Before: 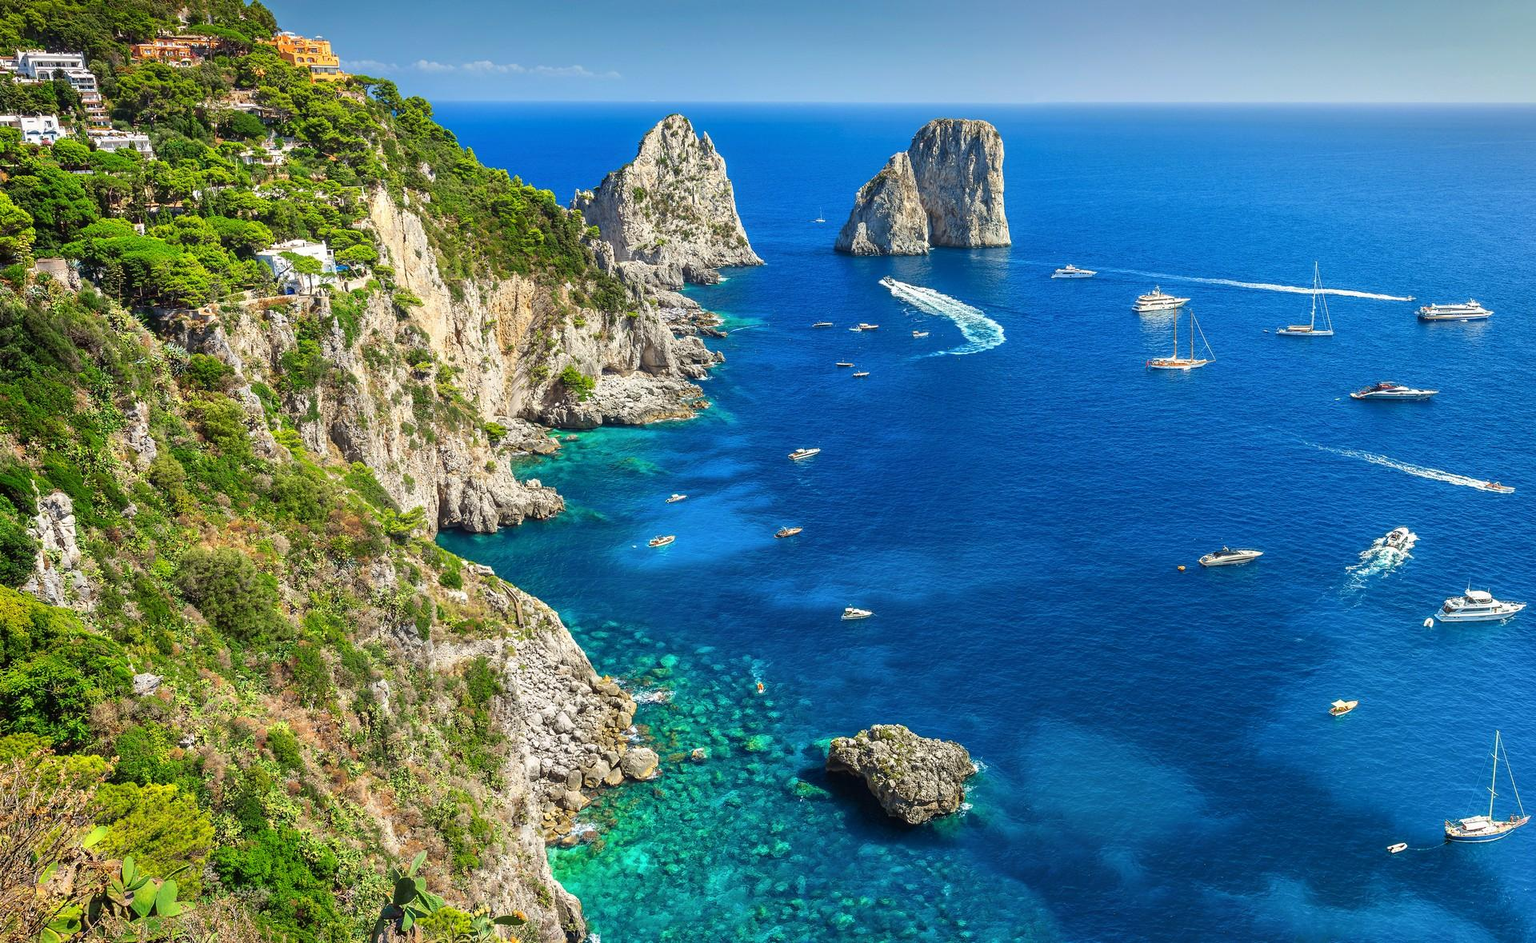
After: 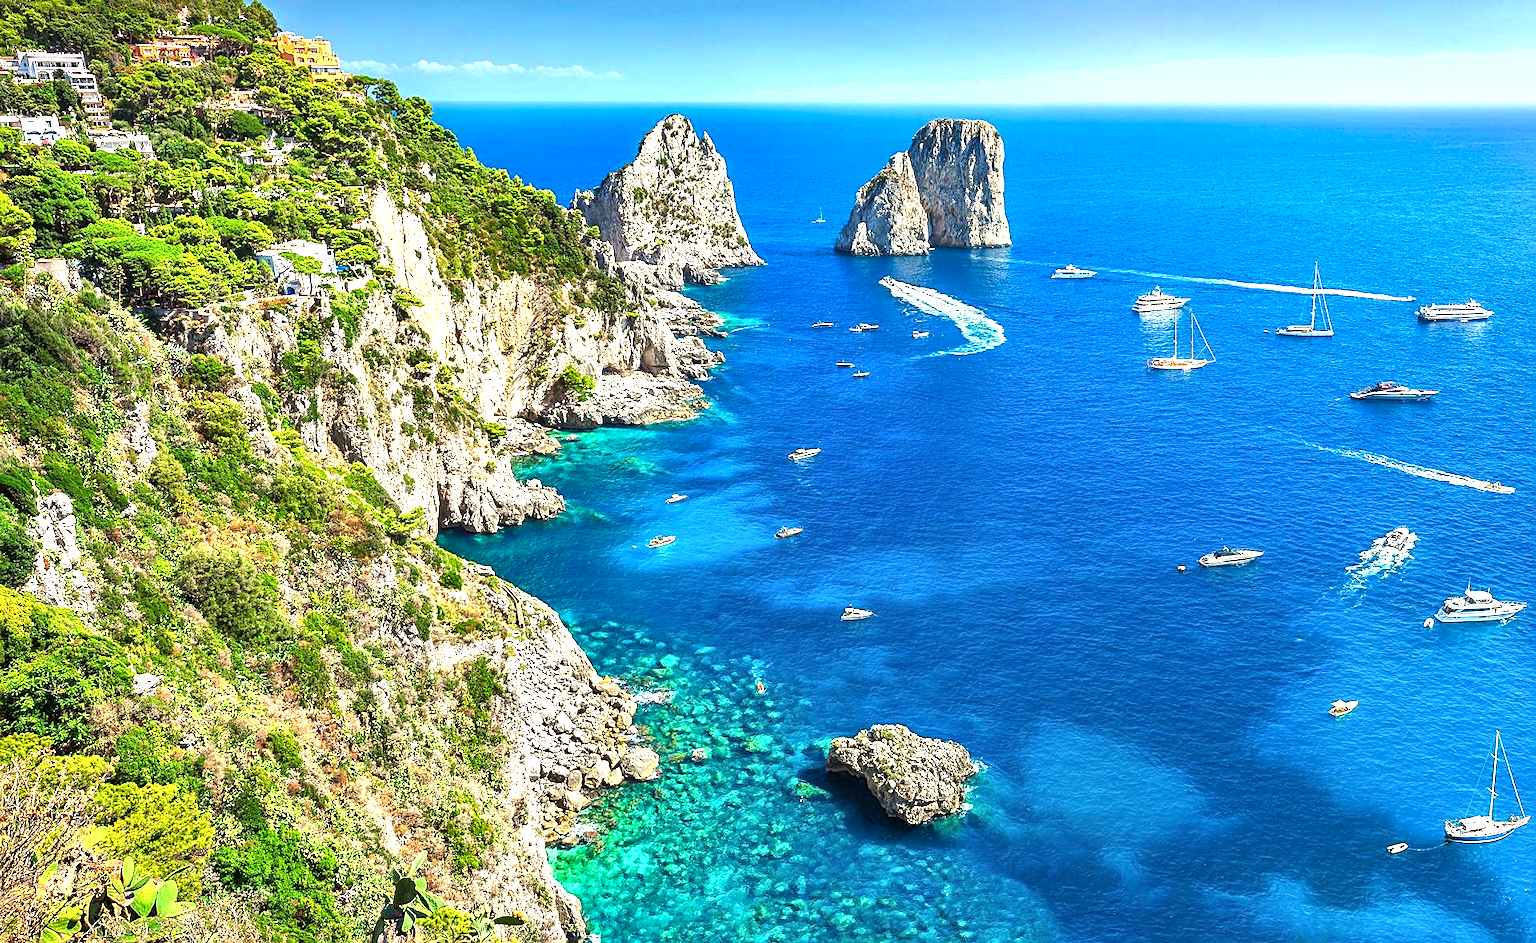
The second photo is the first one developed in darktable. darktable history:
shadows and highlights: shadows 24.98, highlights -48.03, soften with gaussian
sharpen: amount 0.499
exposure: black level correction 0.001, exposure 1.117 EV, compensate highlight preservation false
